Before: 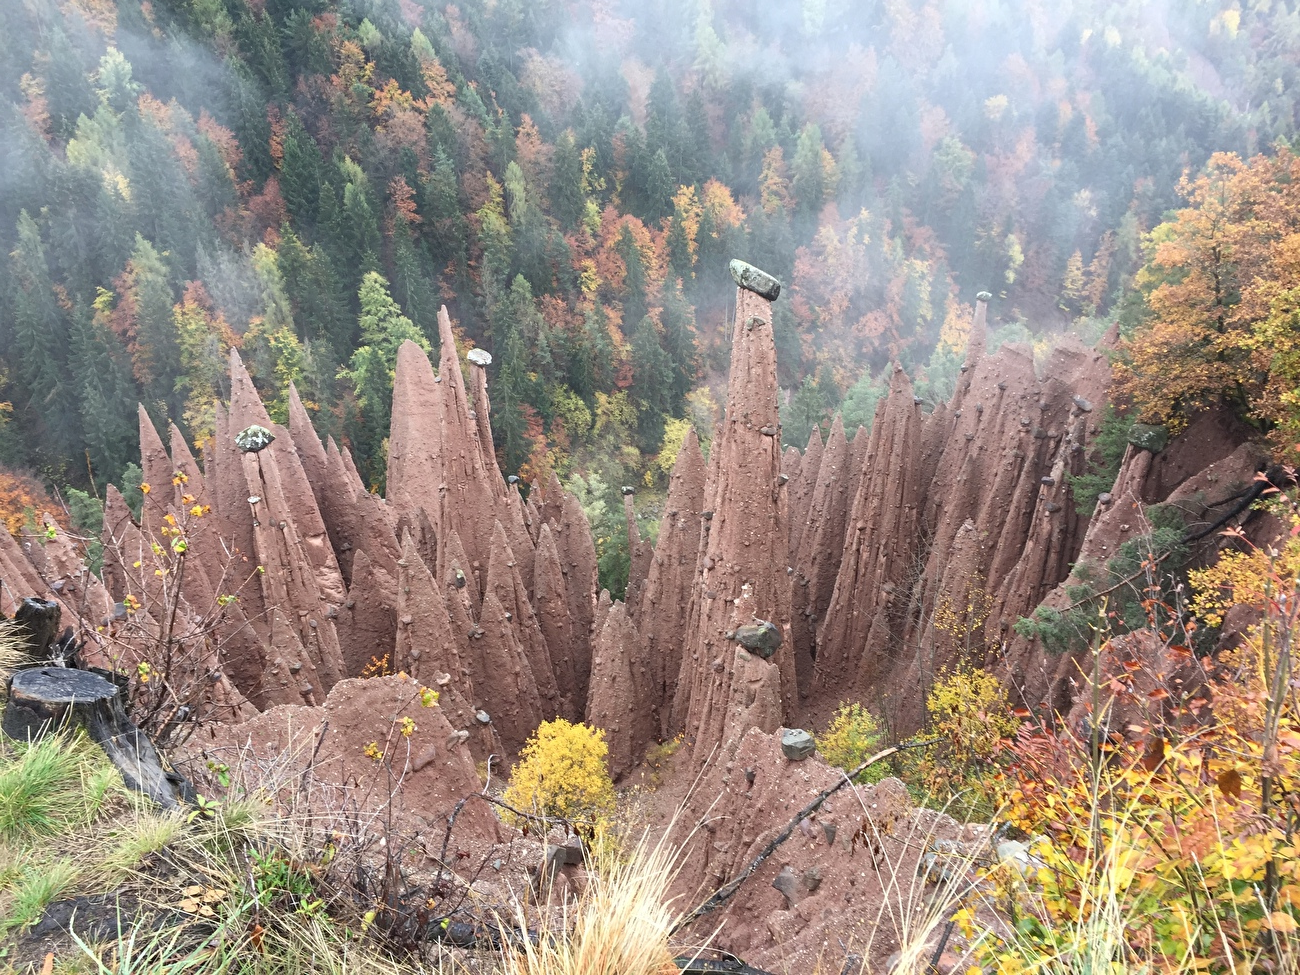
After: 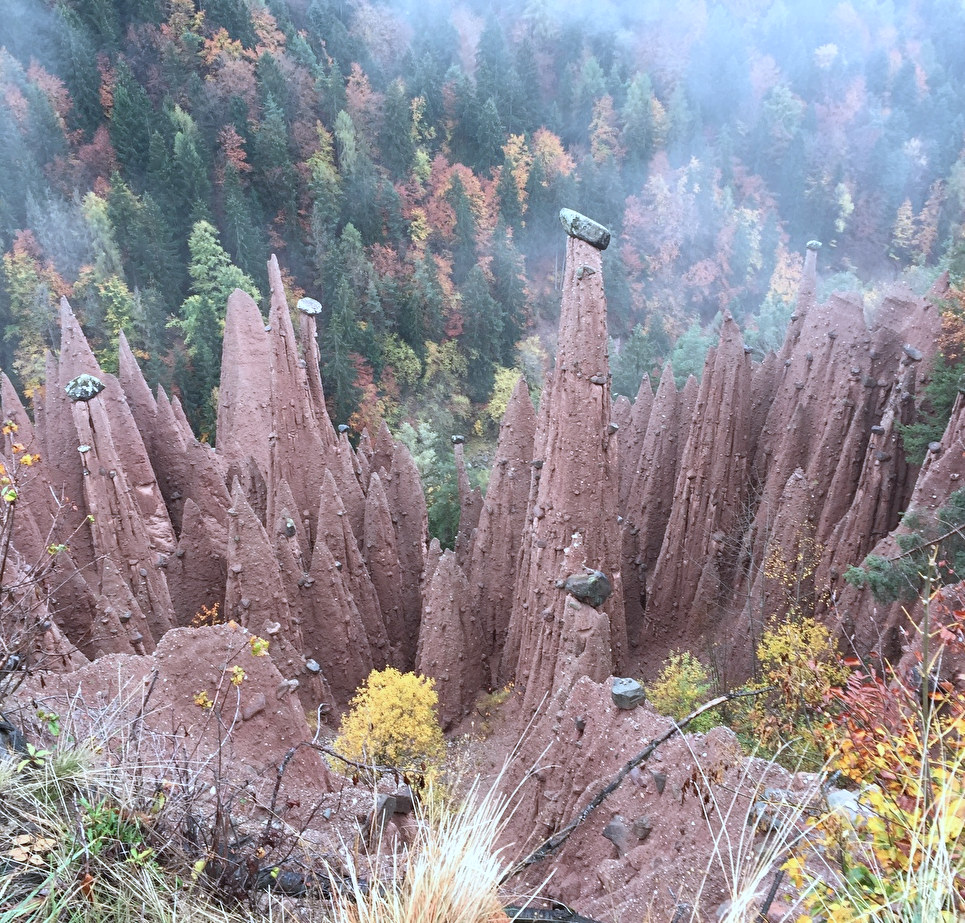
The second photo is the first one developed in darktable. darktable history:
crop and rotate: left 13.15%, top 5.251%, right 12.609%
color correction: highlights a* -2.24, highlights b* -18.1
